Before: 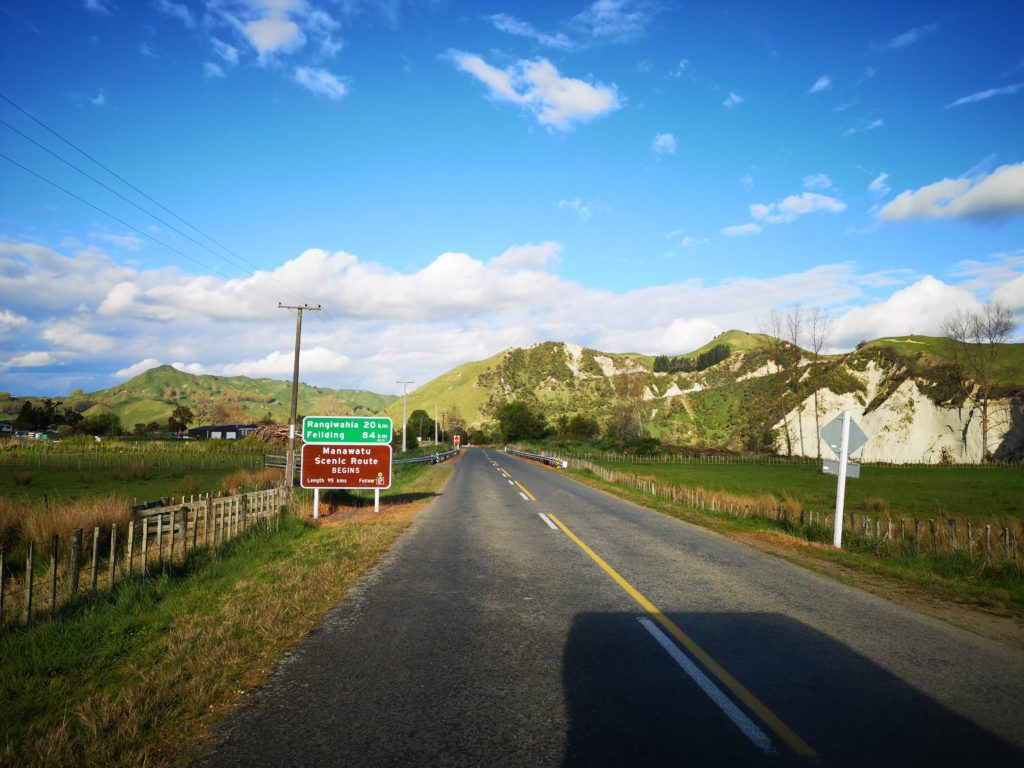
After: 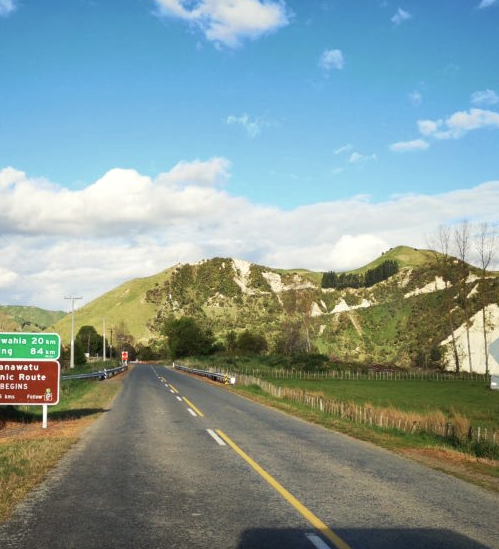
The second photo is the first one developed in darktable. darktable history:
crop: left 32.479%, top 11.001%, right 18.762%, bottom 17.495%
exposure: compensate exposure bias true, compensate highlight preservation false
color balance rgb: highlights gain › luminance 7.662%, highlights gain › chroma 1.892%, highlights gain › hue 93.25°, linear chroma grading › global chroma -15.583%, perceptual saturation grading › global saturation 0.001%, saturation formula JzAzBz (2021)
shadows and highlights: soften with gaussian
